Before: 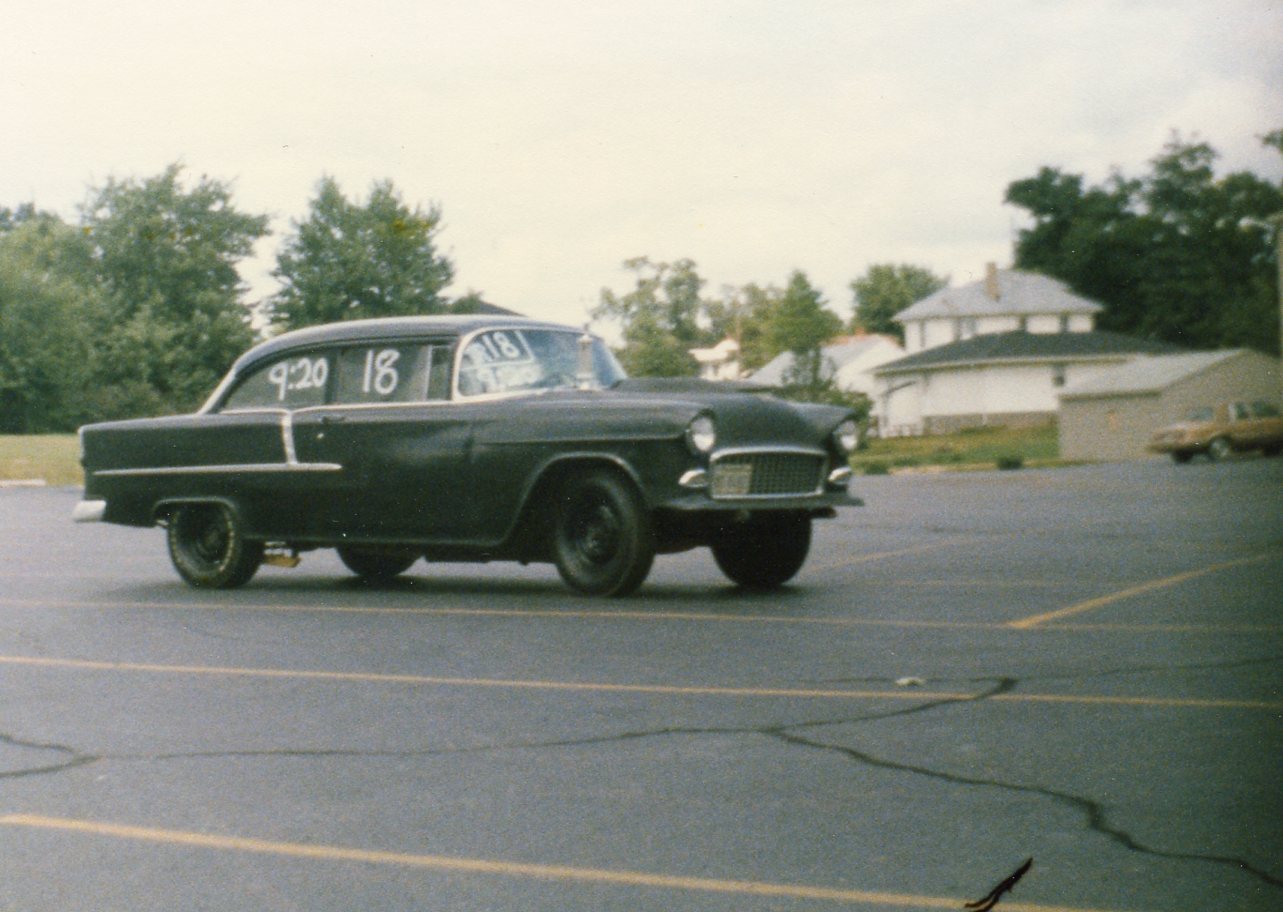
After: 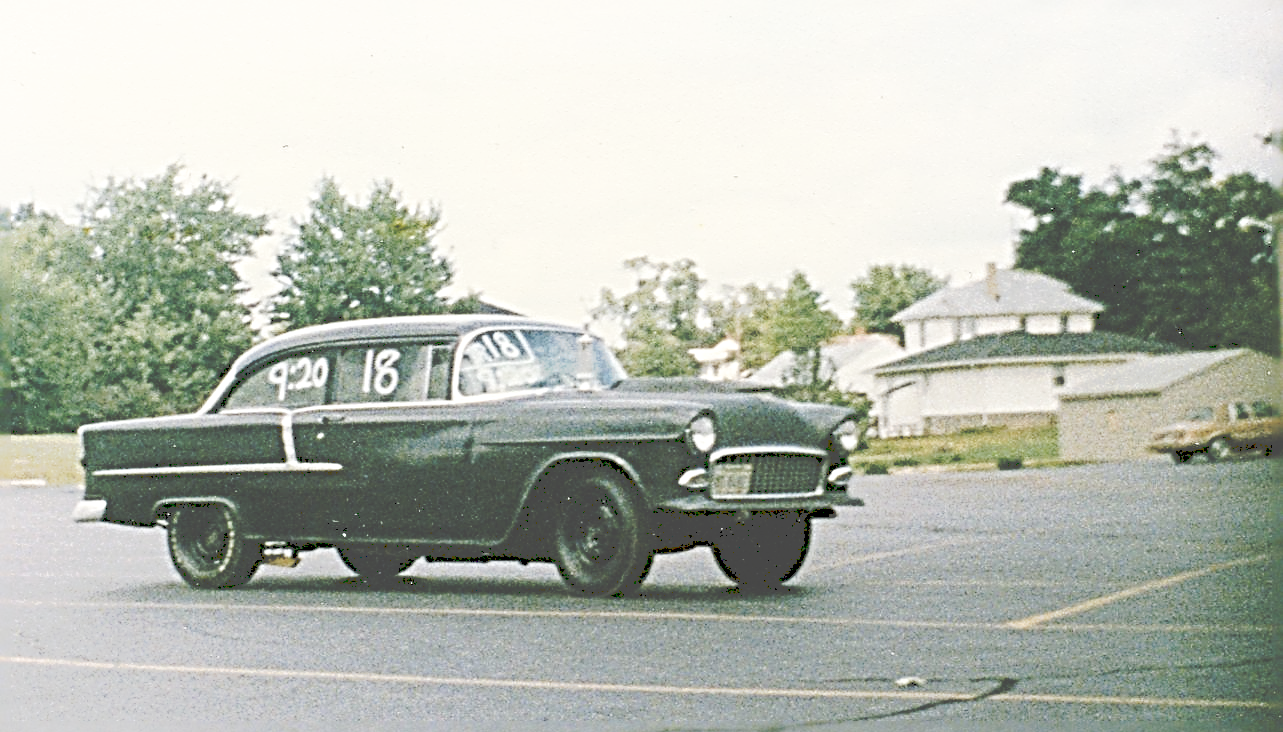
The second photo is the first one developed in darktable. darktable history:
tone curve: curves: ch0 [(0, 0) (0.003, 0.298) (0.011, 0.298) (0.025, 0.298) (0.044, 0.3) (0.069, 0.302) (0.1, 0.312) (0.136, 0.329) (0.177, 0.354) (0.224, 0.376) (0.277, 0.408) (0.335, 0.453) (0.399, 0.503) (0.468, 0.562) (0.543, 0.623) (0.623, 0.686) (0.709, 0.754) (0.801, 0.825) (0.898, 0.873) (1, 1)], preserve colors none
sharpen: radius 4.001, amount 2
crop: bottom 19.644%
base curve: curves: ch0 [(0, 0) (0.028, 0.03) (0.121, 0.232) (0.46, 0.748) (0.859, 0.968) (1, 1)], preserve colors none
